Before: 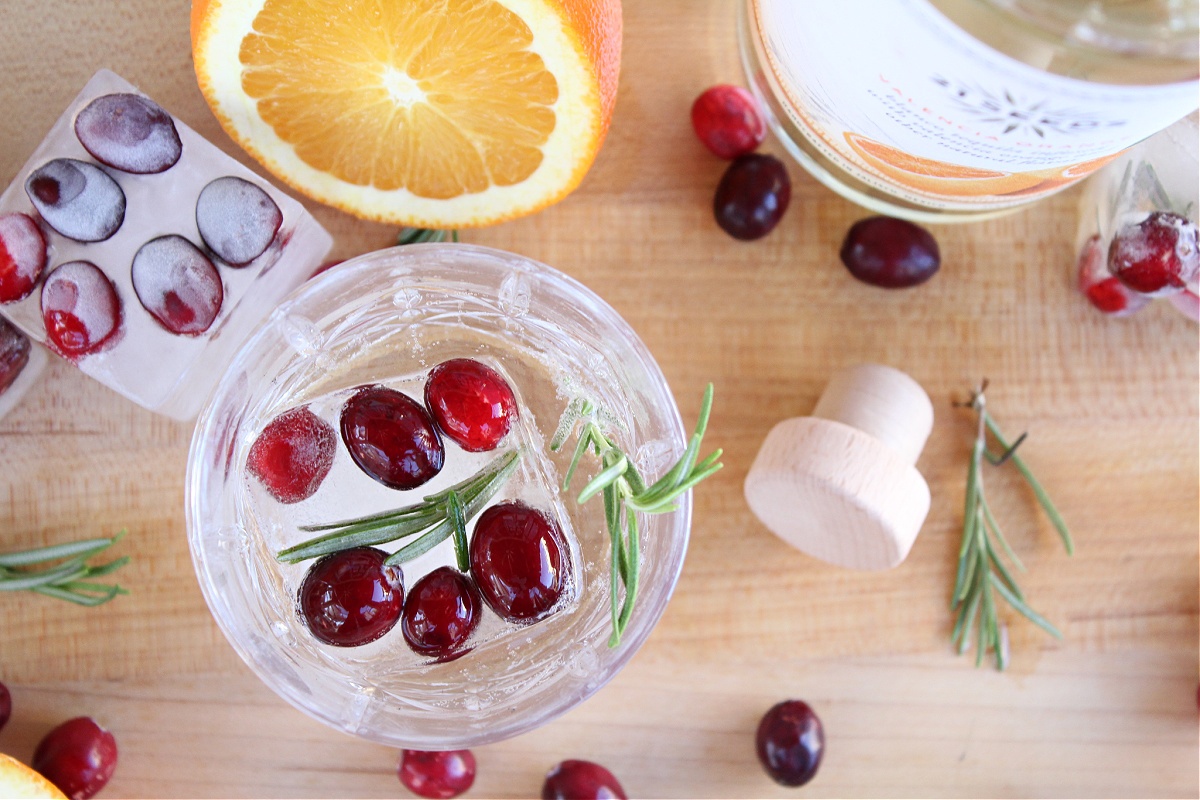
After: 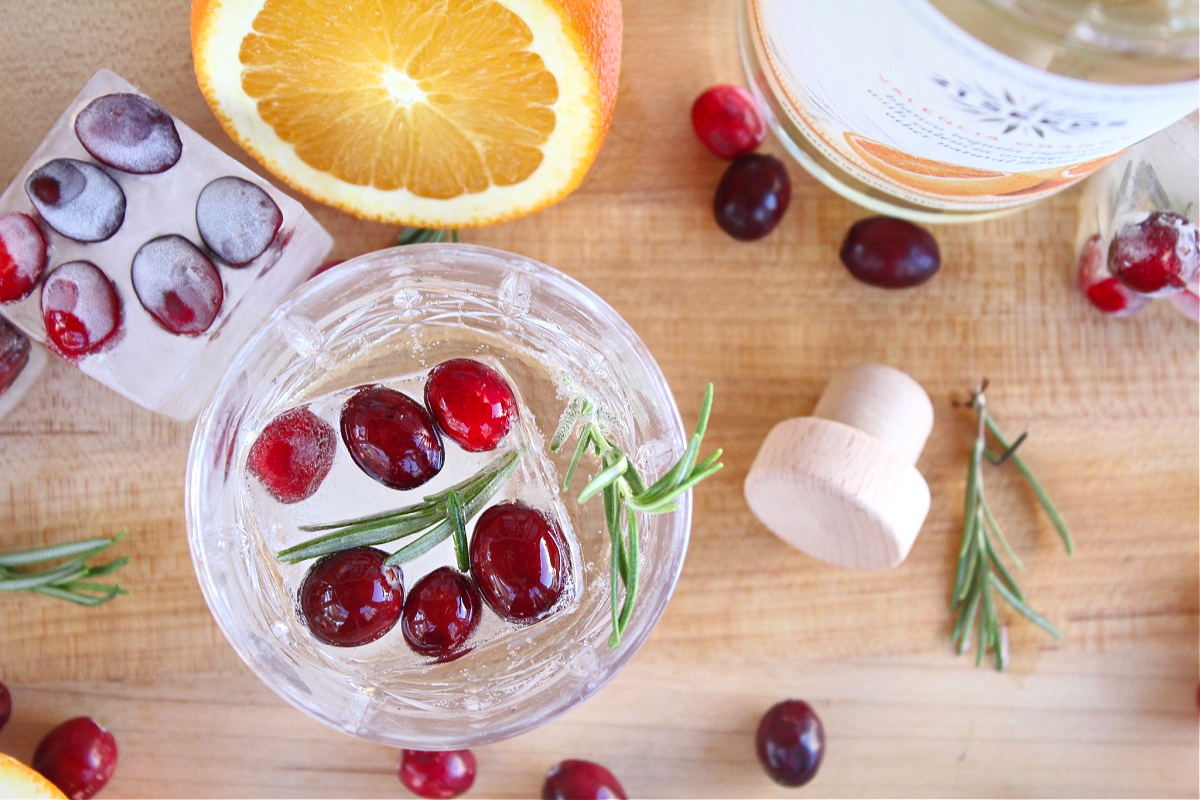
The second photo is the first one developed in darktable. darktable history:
contrast brightness saturation: contrast -0.1, brightness 0.05, saturation 0.08
local contrast: mode bilateral grid, contrast 20, coarseness 50, detail 161%, midtone range 0.2
